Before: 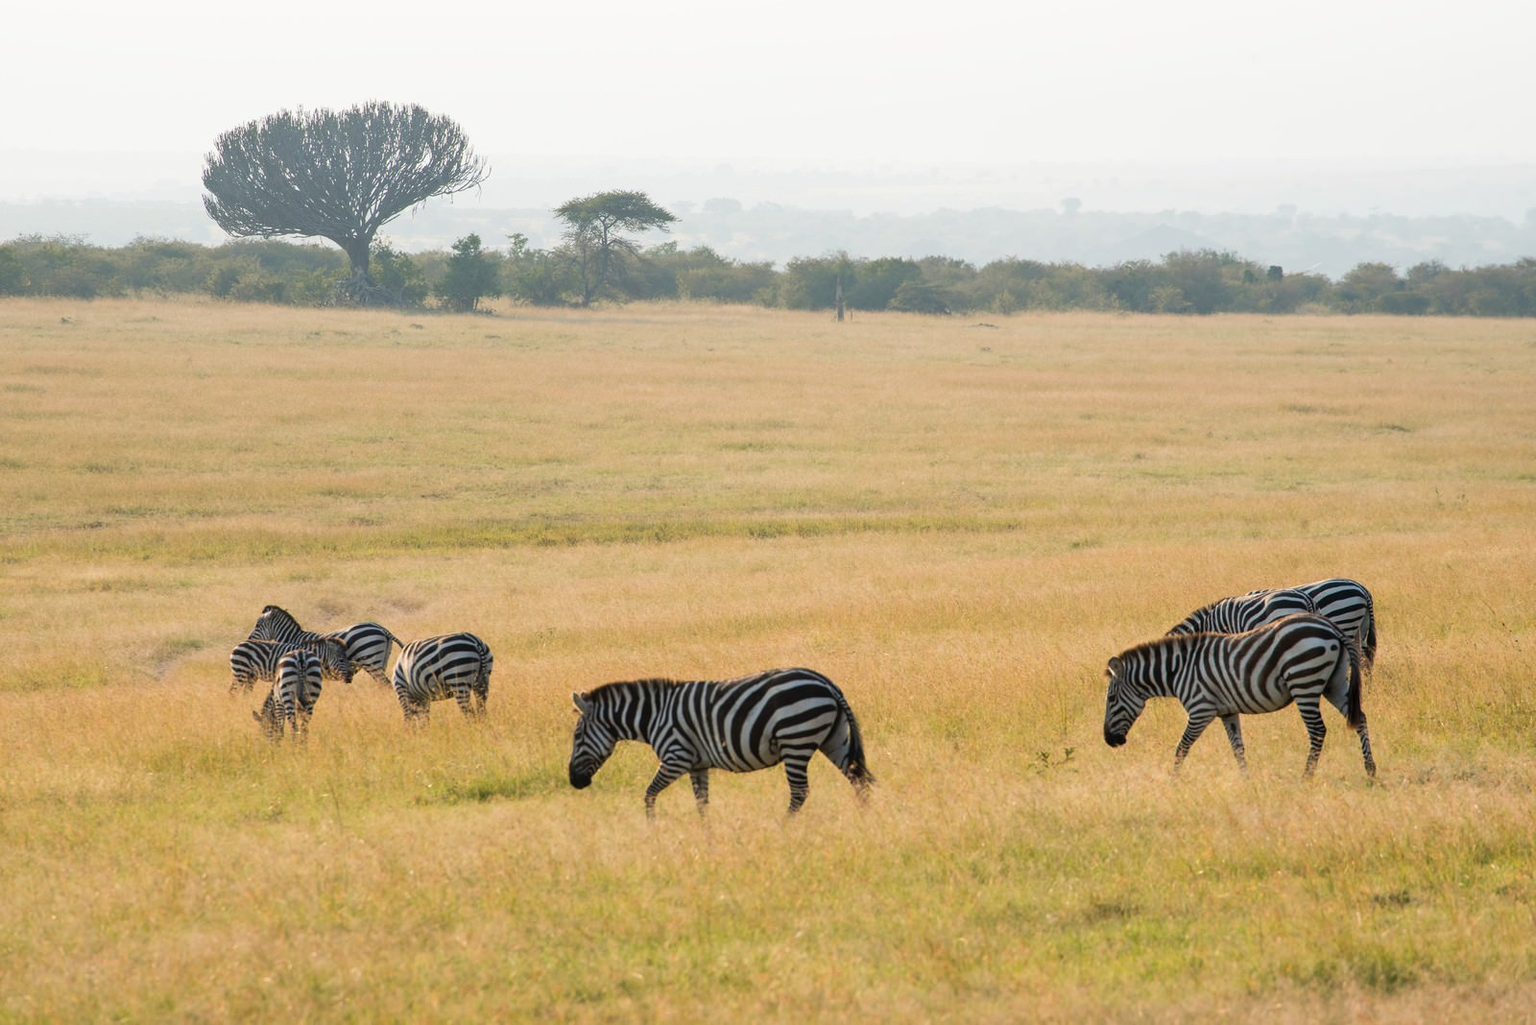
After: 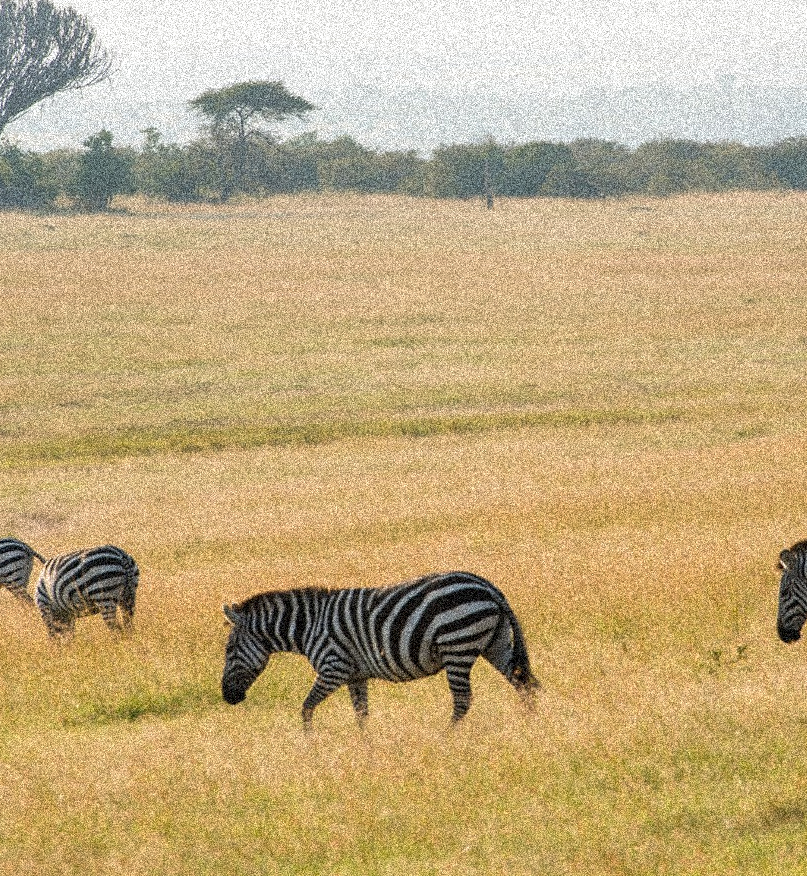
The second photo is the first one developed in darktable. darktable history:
grain: coarseness 3.75 ISO, strength 100%, mid-tones bias 0%
rotate and perspective: rotation -1.77°, lens shift (horizontal) 0.004, automatic cropping off
crop and rotate: angle 0.02°, left 24.353%, top 13.219%, right 26.156%, bottom 8.224%
local contrast: mode bilateral grid, contrast 20, coarseness 50, detail 120%, midtone range 0.2
